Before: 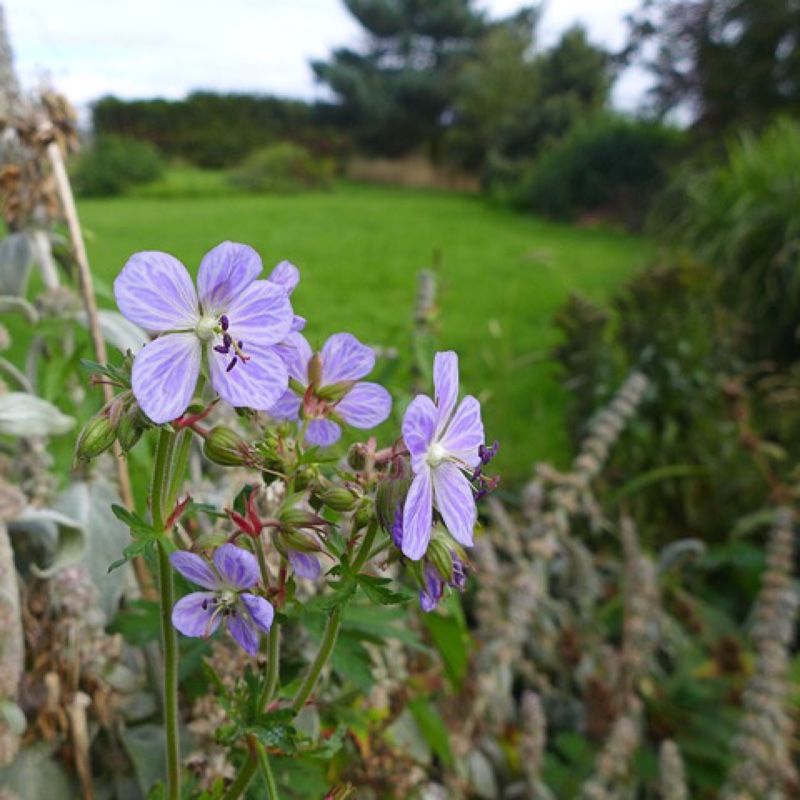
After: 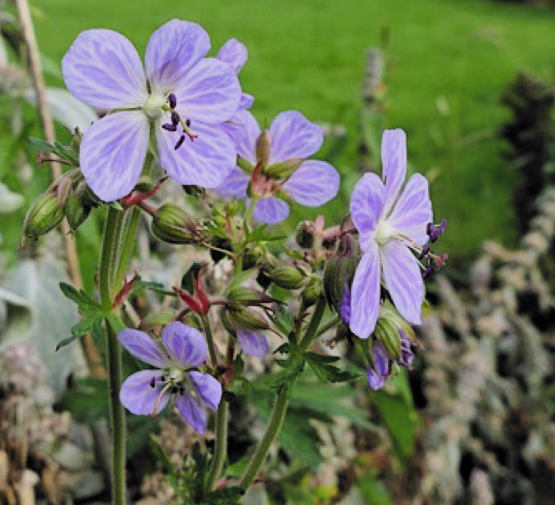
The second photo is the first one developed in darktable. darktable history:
filmic rgb: black relative exposure -5.07 EV, white relative exposure 4 EV, hardness 2.89, contrast 1.3, highlights saturation mix -30.1%, color science v6 (2022)
crop: left 6.53%, top 27.857%, right 24.052%, bottom 8.972%
shadows and highlights: soften with gaussian
